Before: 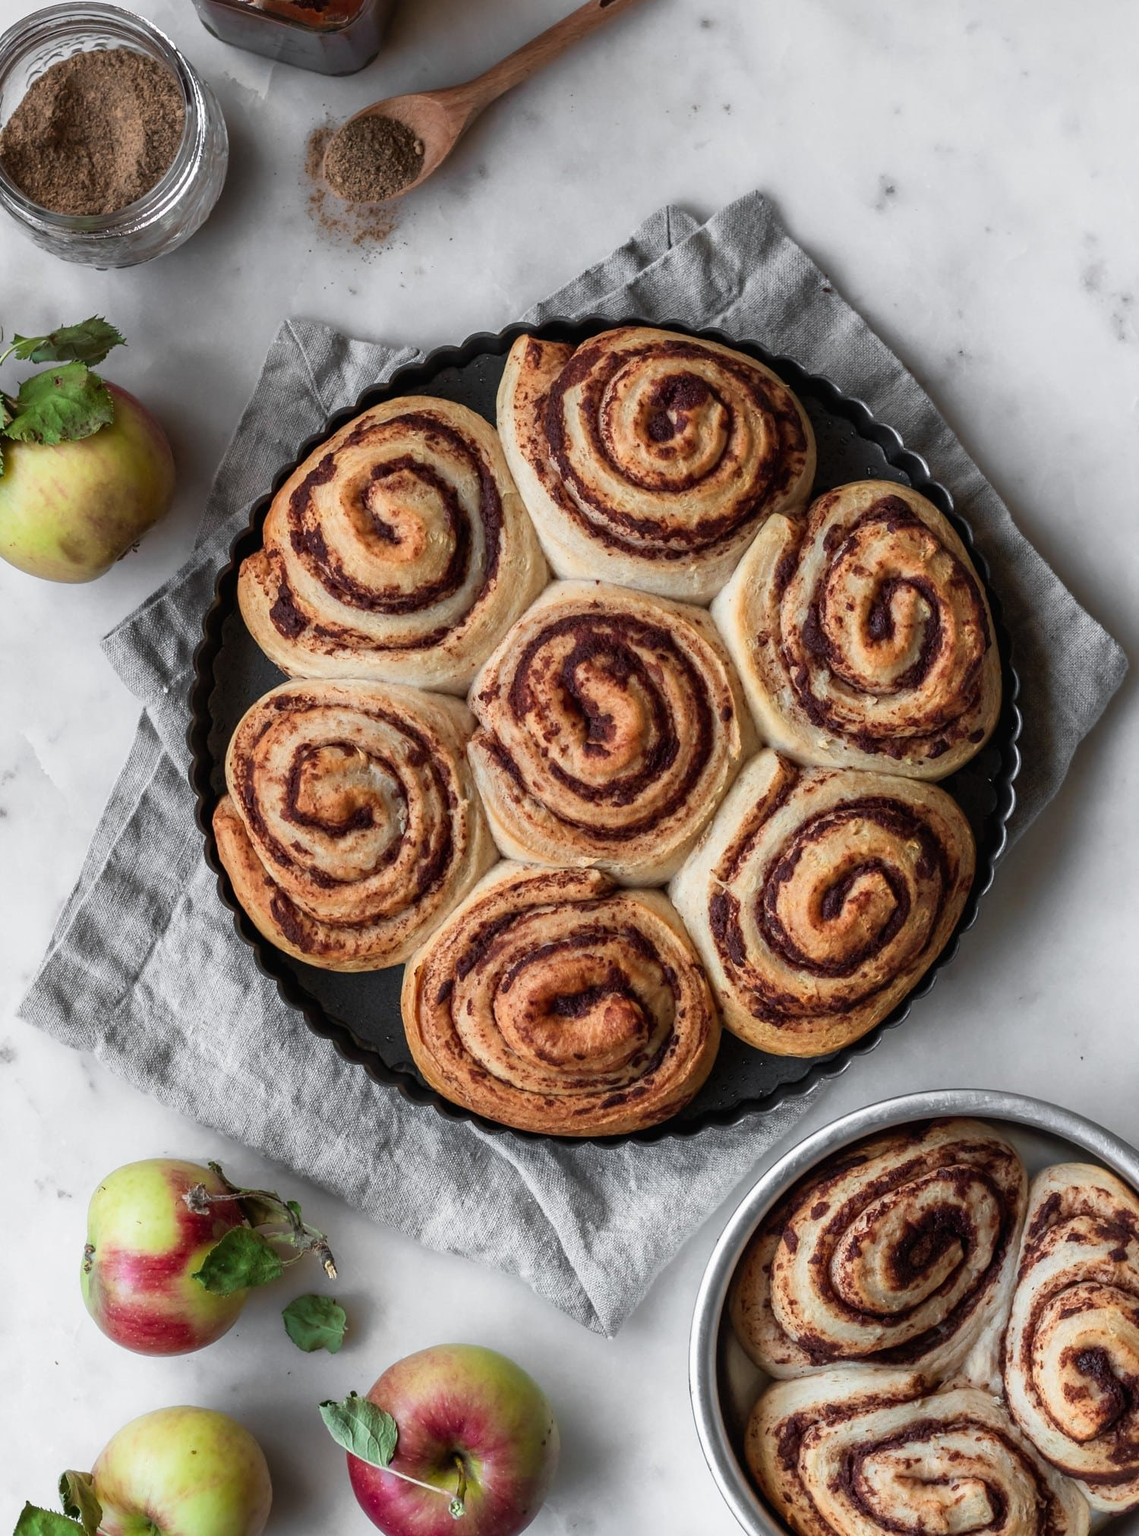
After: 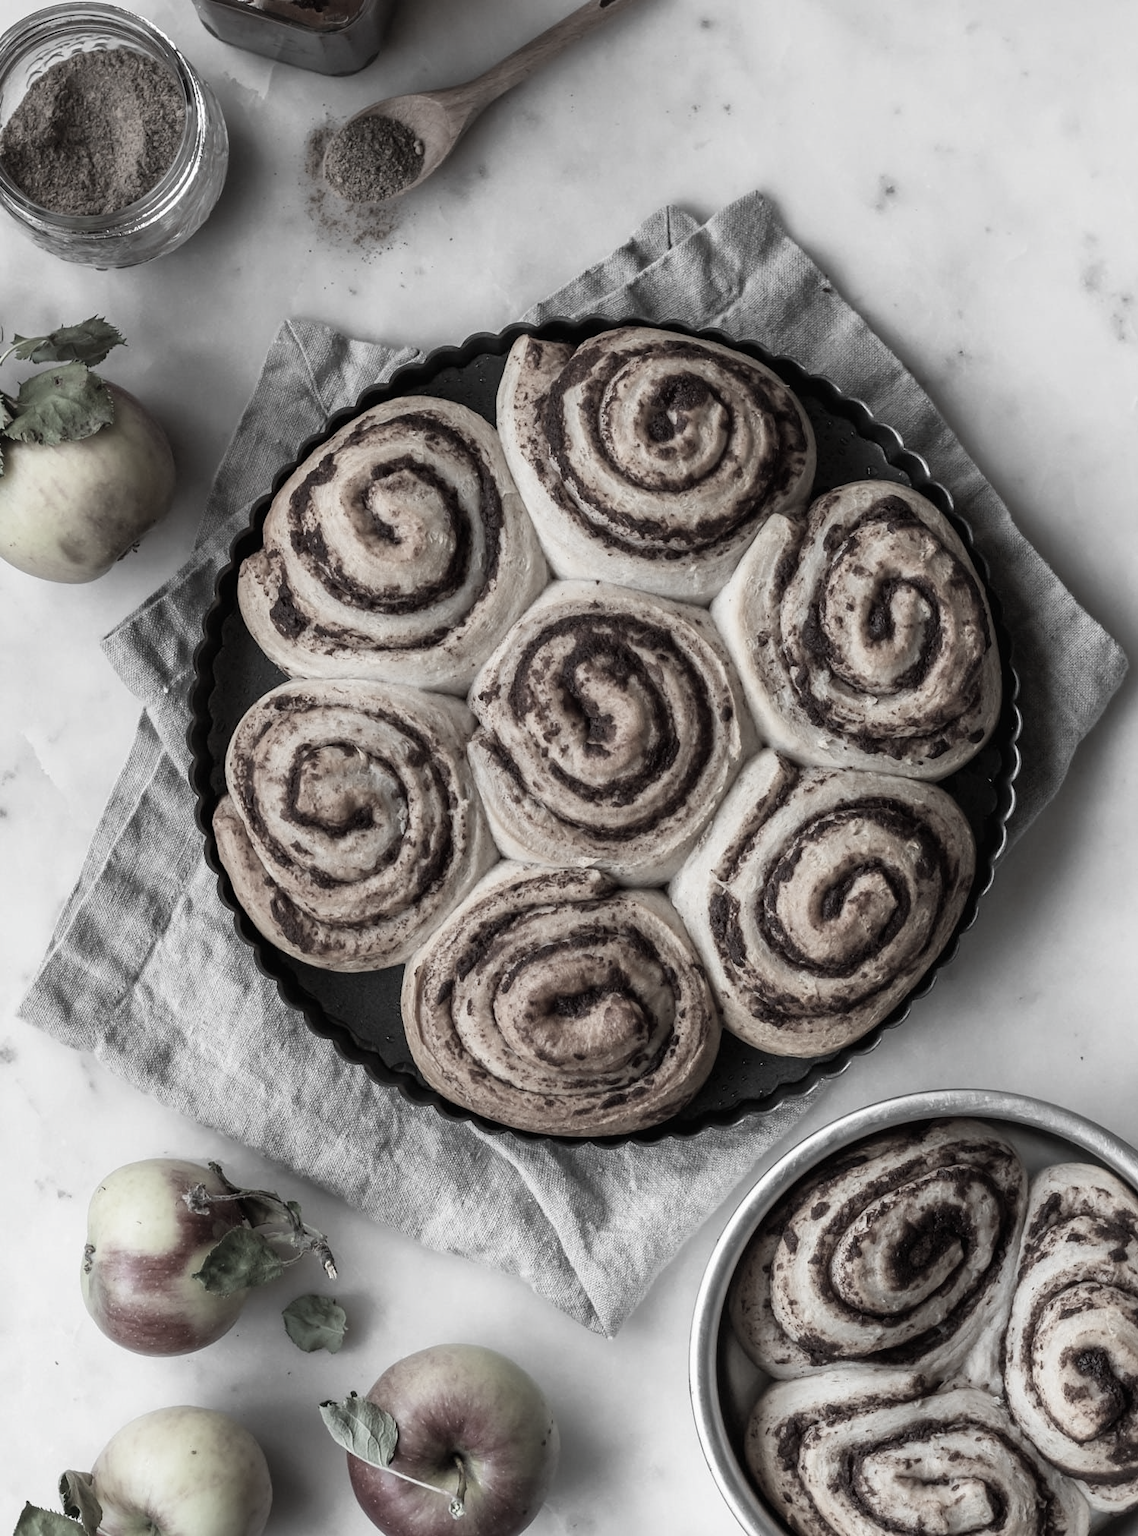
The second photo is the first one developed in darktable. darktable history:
color correction: saturation 0.2
tone curve: curves: ch0 [(0, 0) (0.584, 0.595) (1, 1)], preserve colors none
